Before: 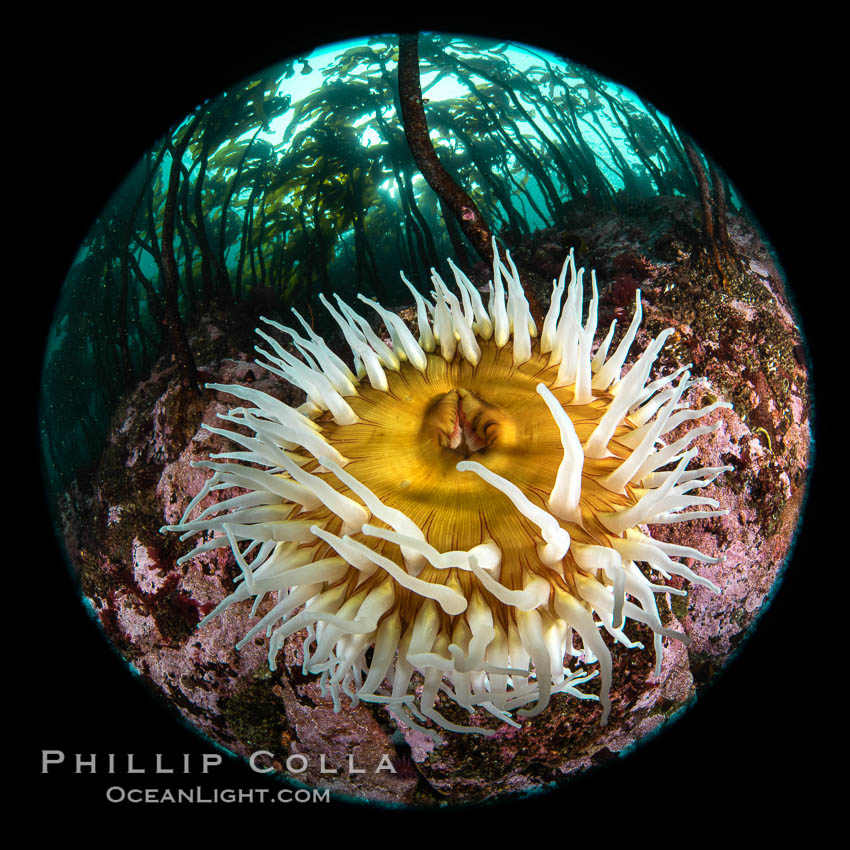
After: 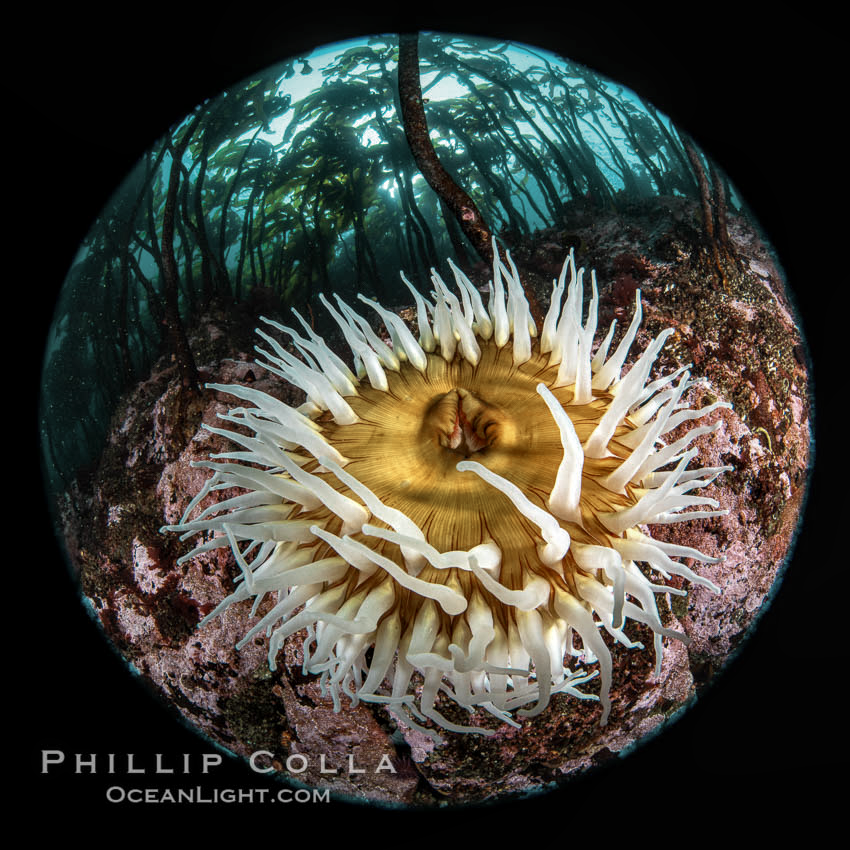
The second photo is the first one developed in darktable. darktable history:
color zones: curves: ch0 [(0, 0.5) (0.125, 0.4) (0.25, 0.5) (0.375, 0.4) (0.5, 0.4) (0.625, 0.35) (0.75, 0.35) (0.875, 0.5)]; ch1 [(0, 0.35) (0.125, 0.45) (0.25, 0.35) (0.375, 0.35) (0.5, 0.35) (0.625, 0.35) (0.75, 0.45) (0.875, 0.35)]; ch2 [(0, 0.6) (0.125, 0.5) (0.25, 0.5) (0.375, 0.6) (0.5, 0.6) (0.625, 0.5) (0.75, 0.5) (0.875, 0.5)]
local contrast: on, module defaults
